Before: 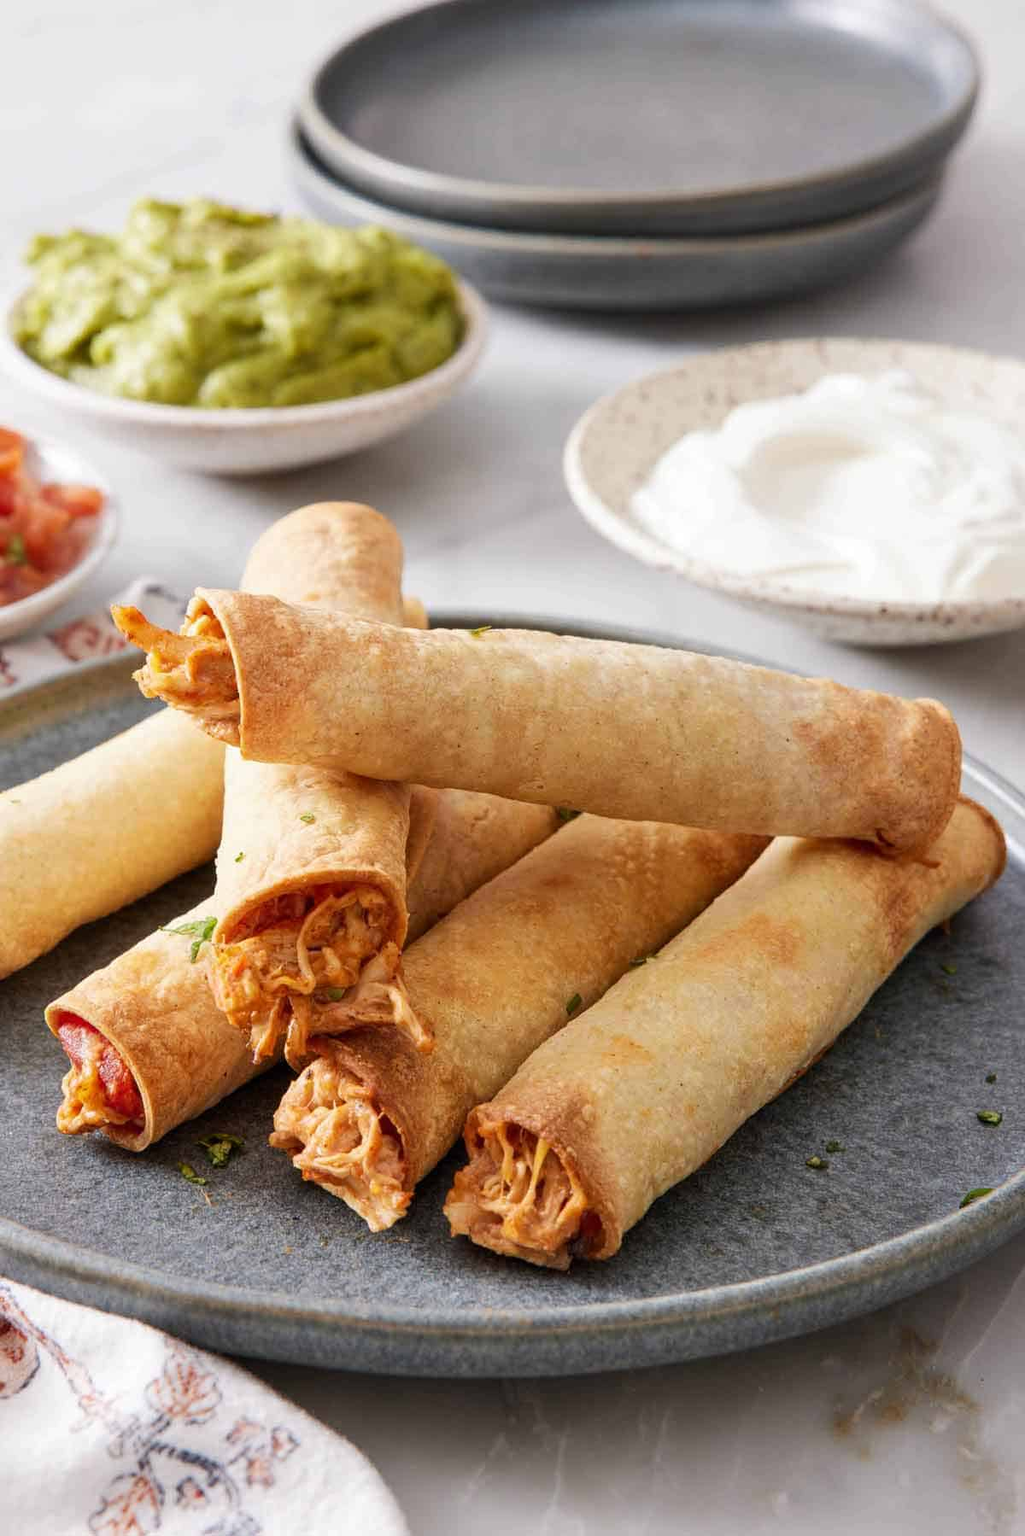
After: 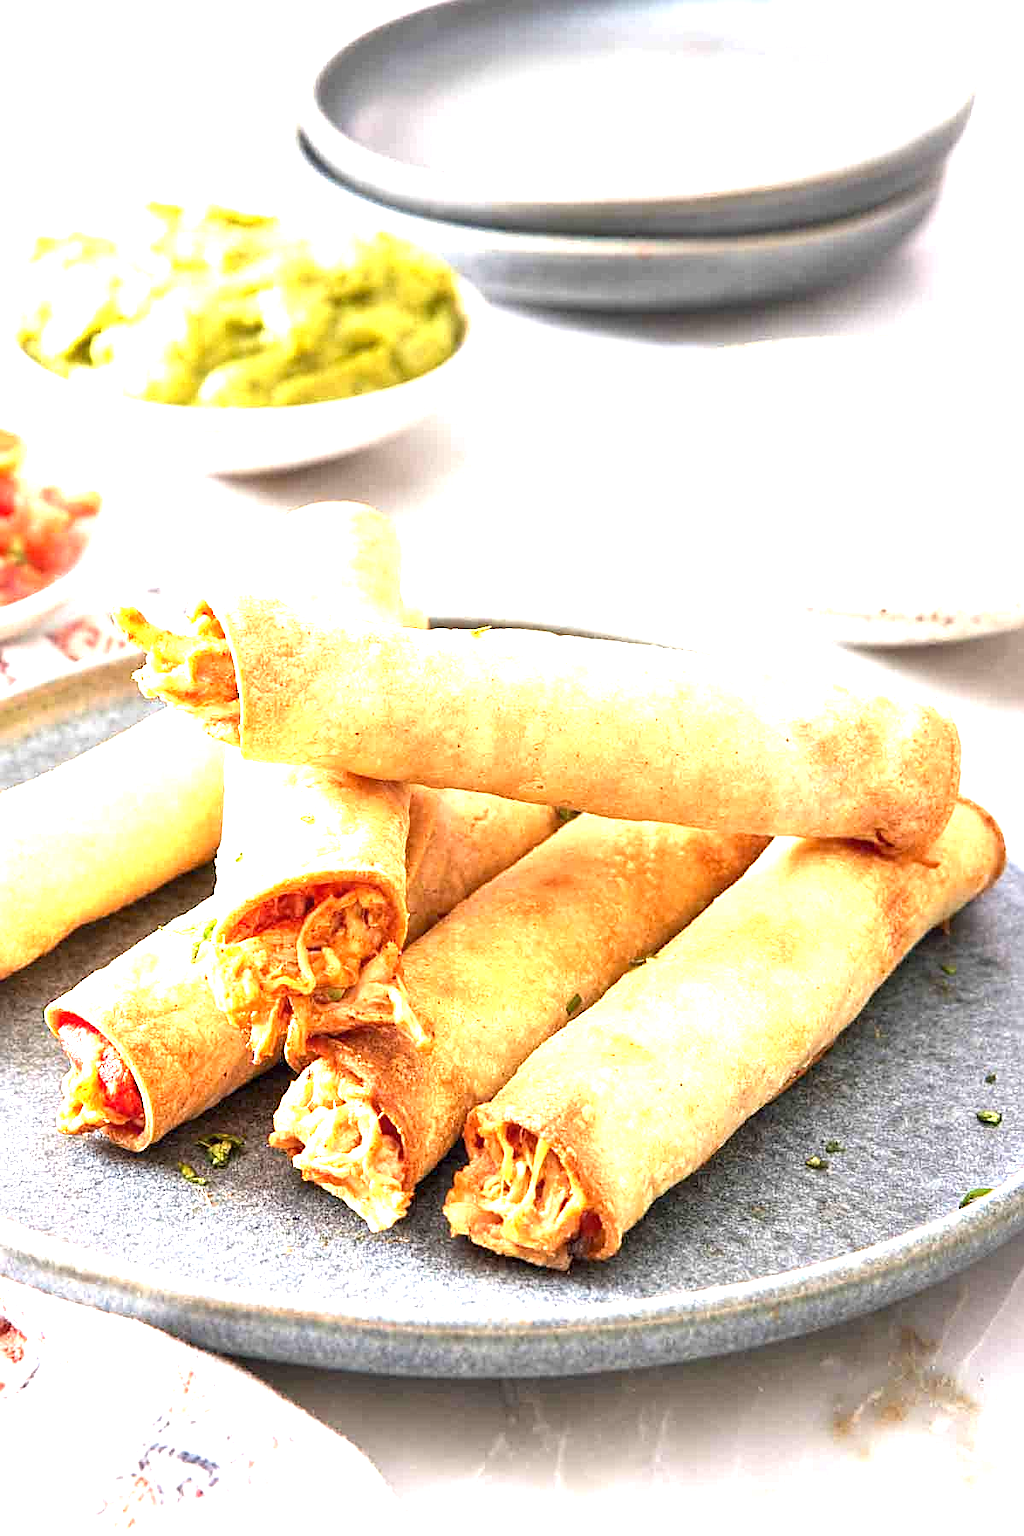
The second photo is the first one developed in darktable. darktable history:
exposure: exposure 2 EV, compensate highlight preservation false
sharpen: on, module defaults
